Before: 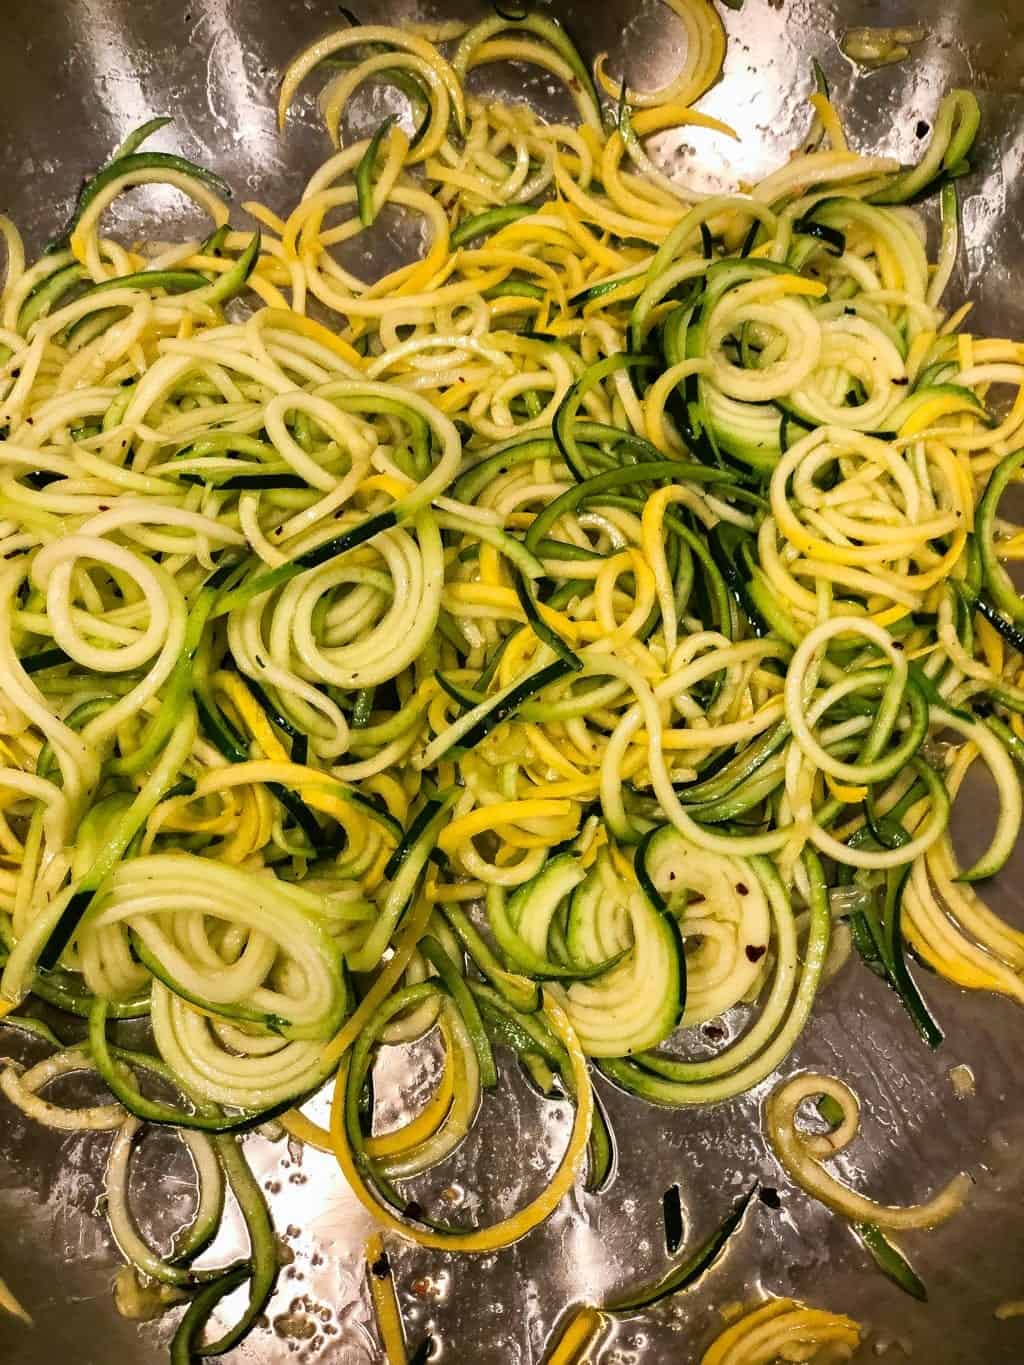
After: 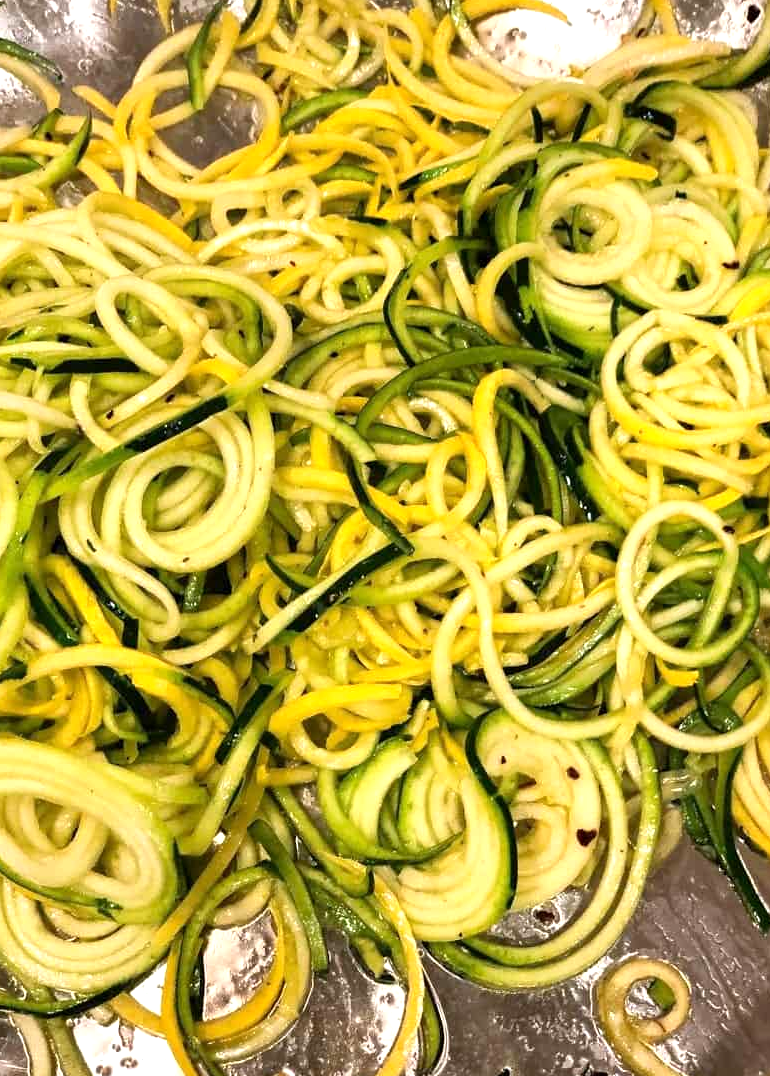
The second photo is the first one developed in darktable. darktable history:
exposure: black level correction 0.001, exposure 0.498 EV, compensate highlight preservation false
crop: left 16.548%, top 8.541%, right 8.193%, bottom 12.574%
